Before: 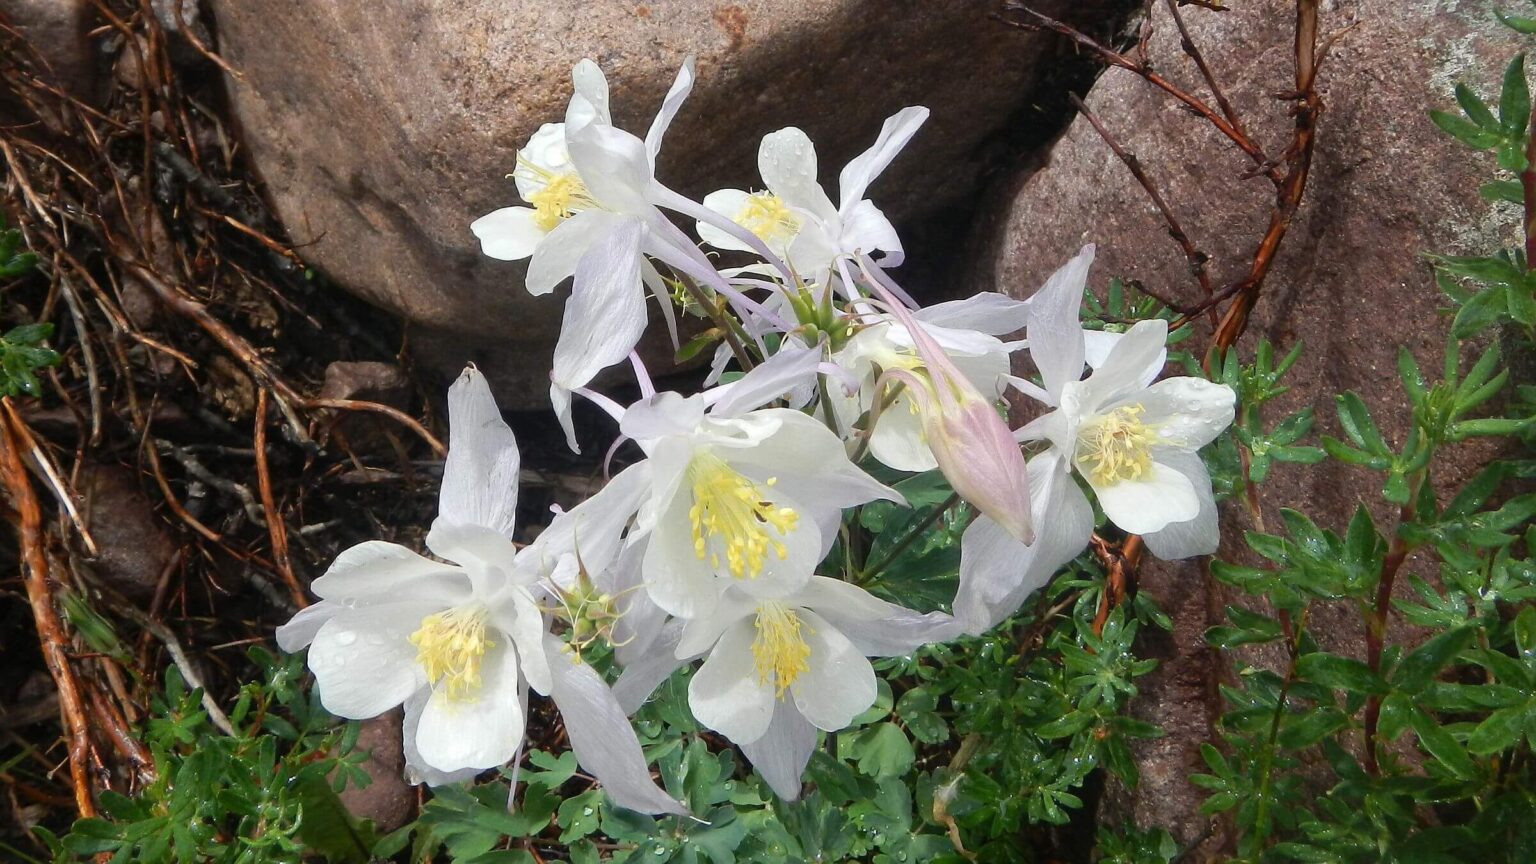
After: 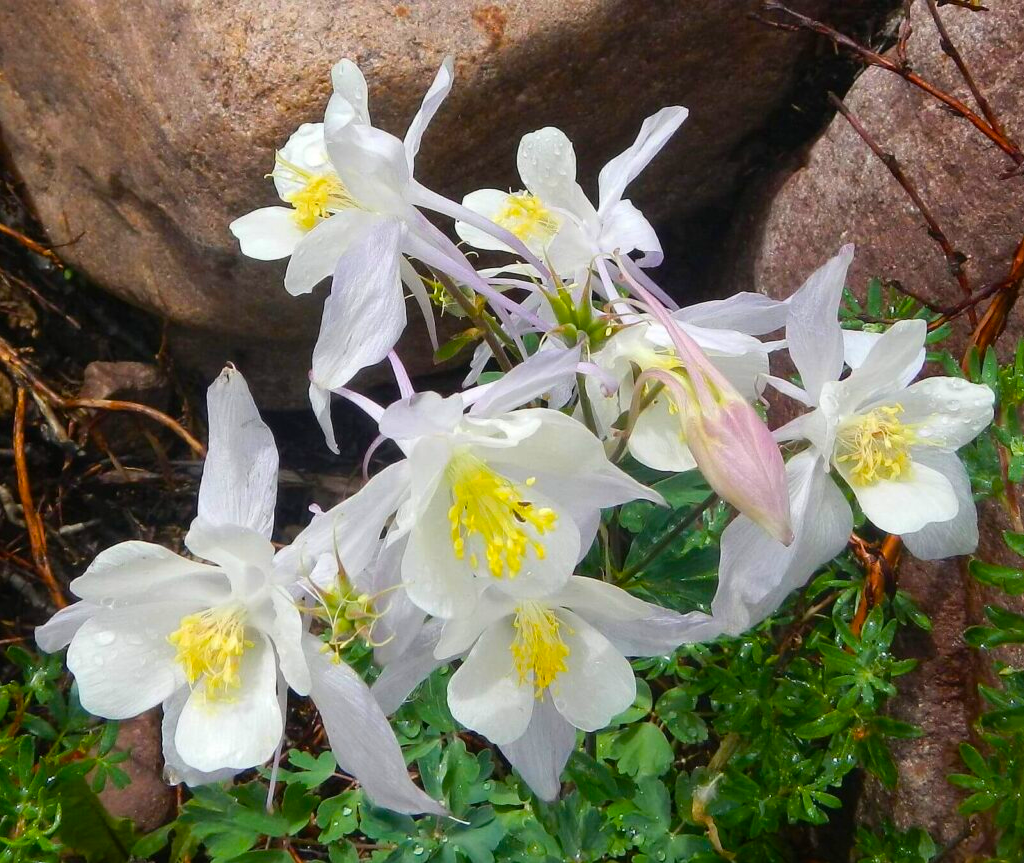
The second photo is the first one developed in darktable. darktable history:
color balance rgb: linear chroma grading › global chroma 15%, perceptual saturation grading › global saturation 30%
crop and rotate: left 15.754%, right 17.579%
